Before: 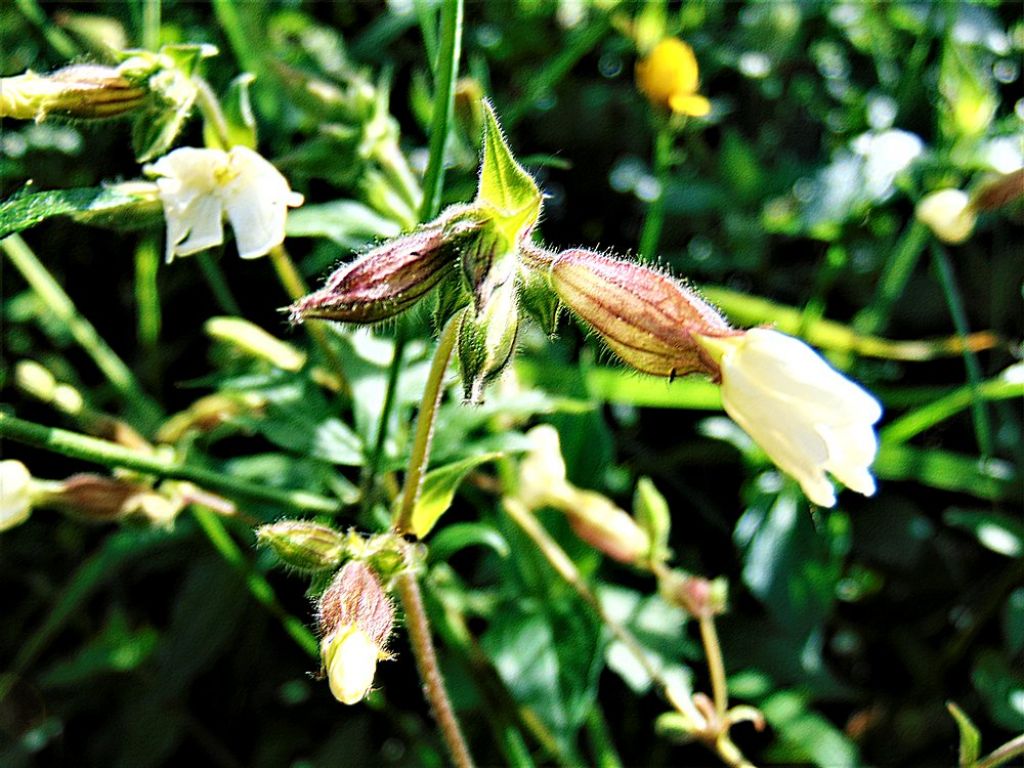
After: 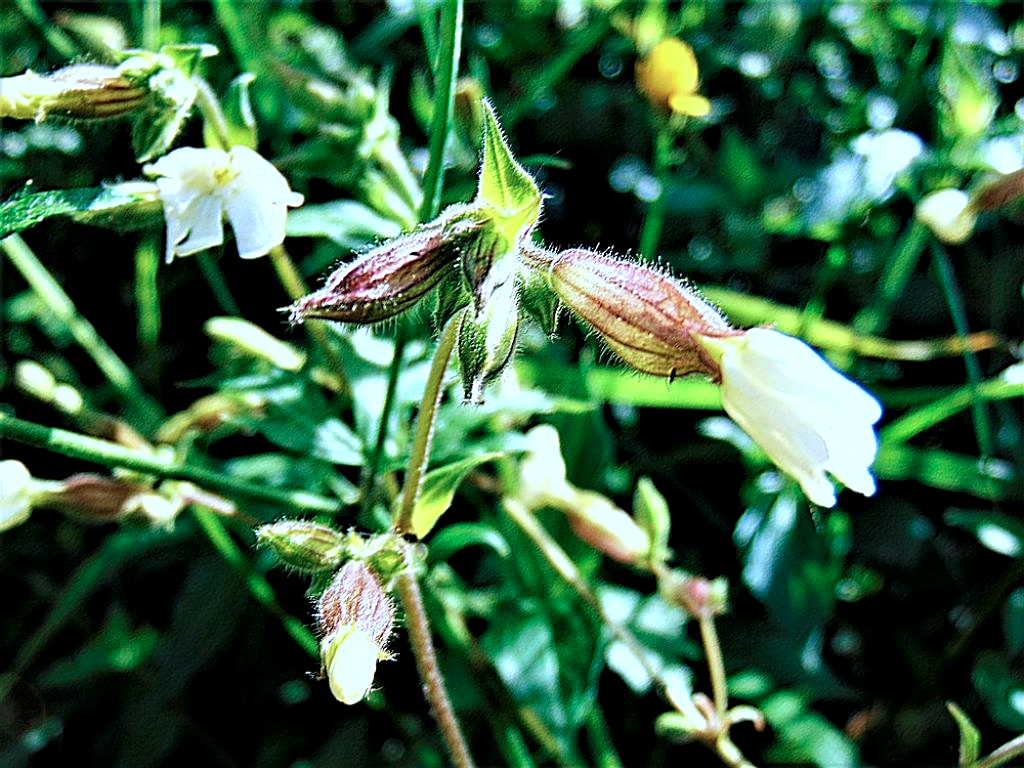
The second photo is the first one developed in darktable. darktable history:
color calibration: gray › normalize channels true, illuminant custom, x 0.387, y 0.387, temperature 3825.03 K, gamut compression 0.028
local contrast: highlights 104%, shadows 102%, detail 120%, midtone range 0.2
sharpen: on, module defaults
